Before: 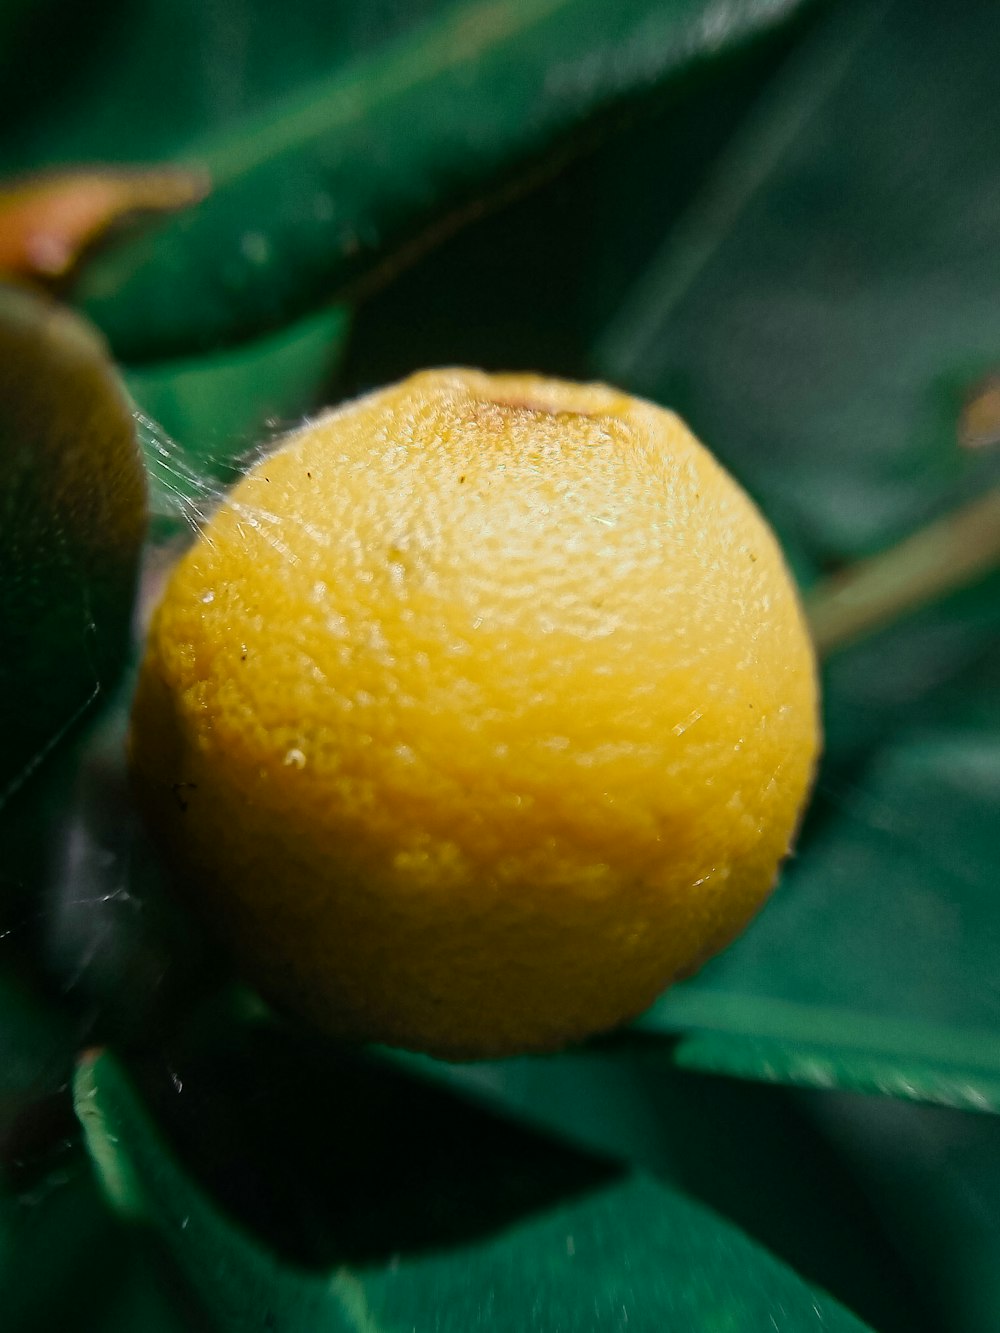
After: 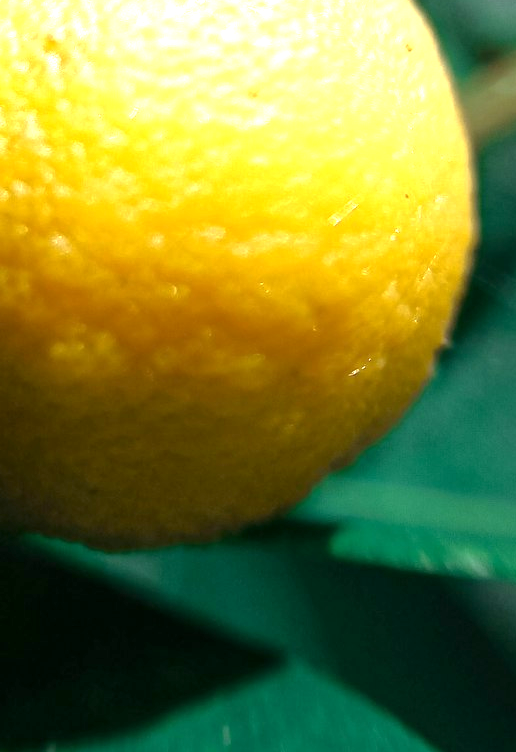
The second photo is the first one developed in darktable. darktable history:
exposure: exposure 0.95 EV, compensate highlight preservation false
tone equalizer: -8 EV -0.001 EV, -7 EV 0.003 EV, -6 EV -0.004 EV, -5 EV -0.002 EV, -4 EV -0.074 EV, -3 EV -0.221 EV, -2 EV -0.266 EV, -1 EV 0.096 EV, +0 EV 0.29 EV, edges refinement/feathering 500, mask exposure compensation -1.57 EV, preserve details no
crop: left 34.496%, top 38.33%, right 13.857%, bottom 5.239%
